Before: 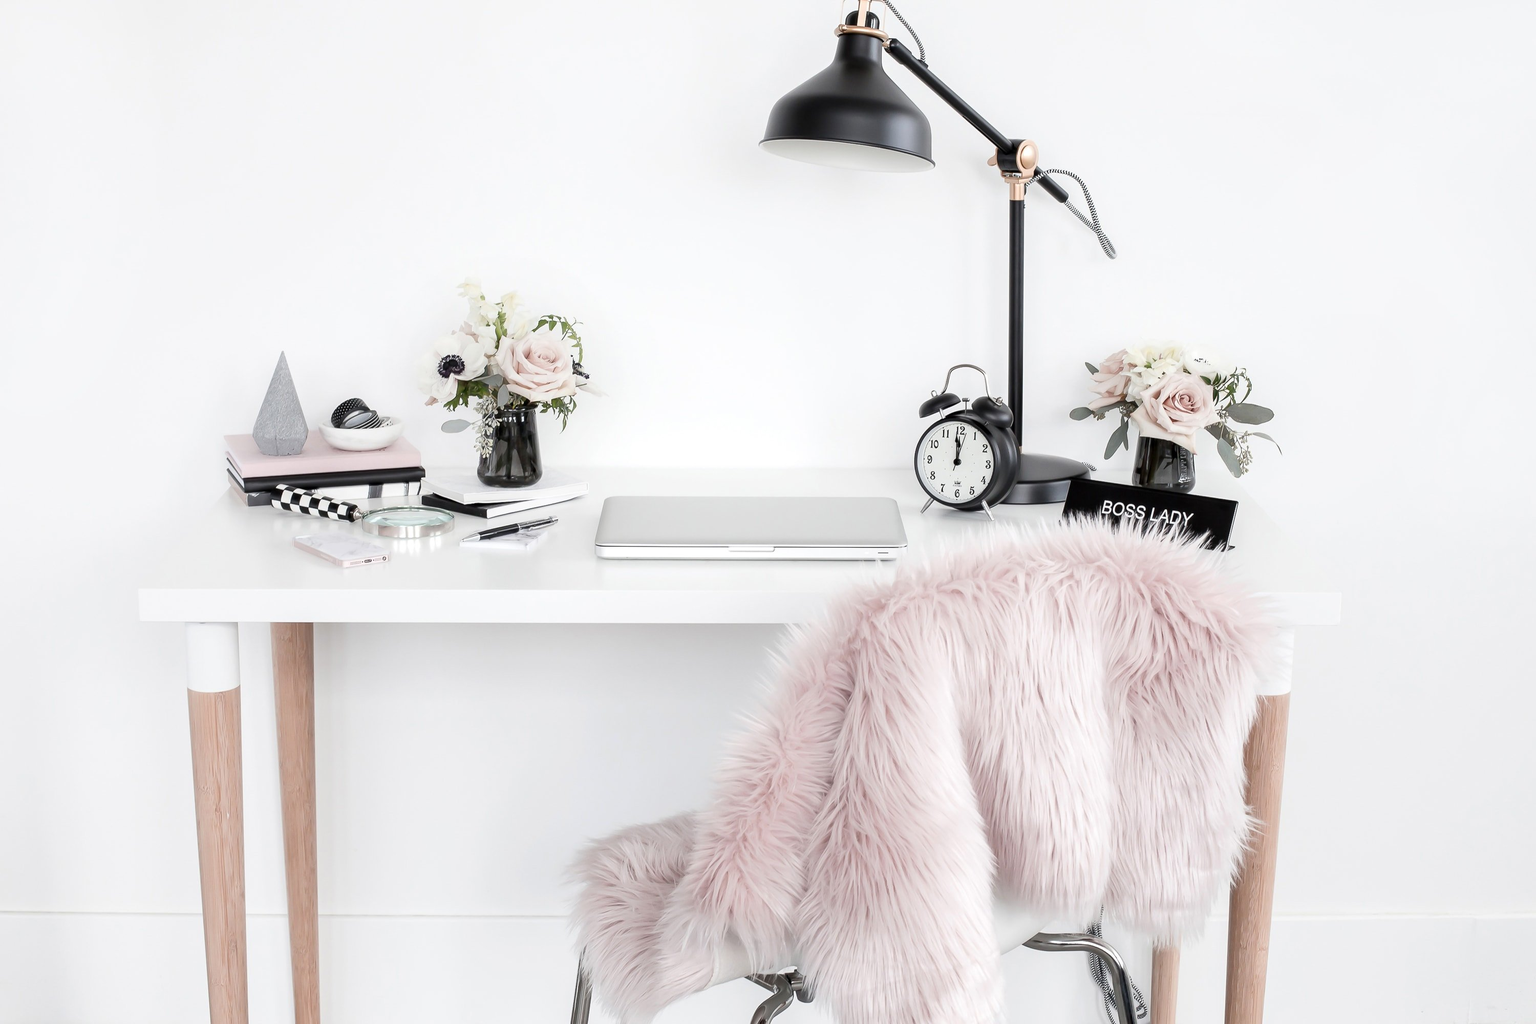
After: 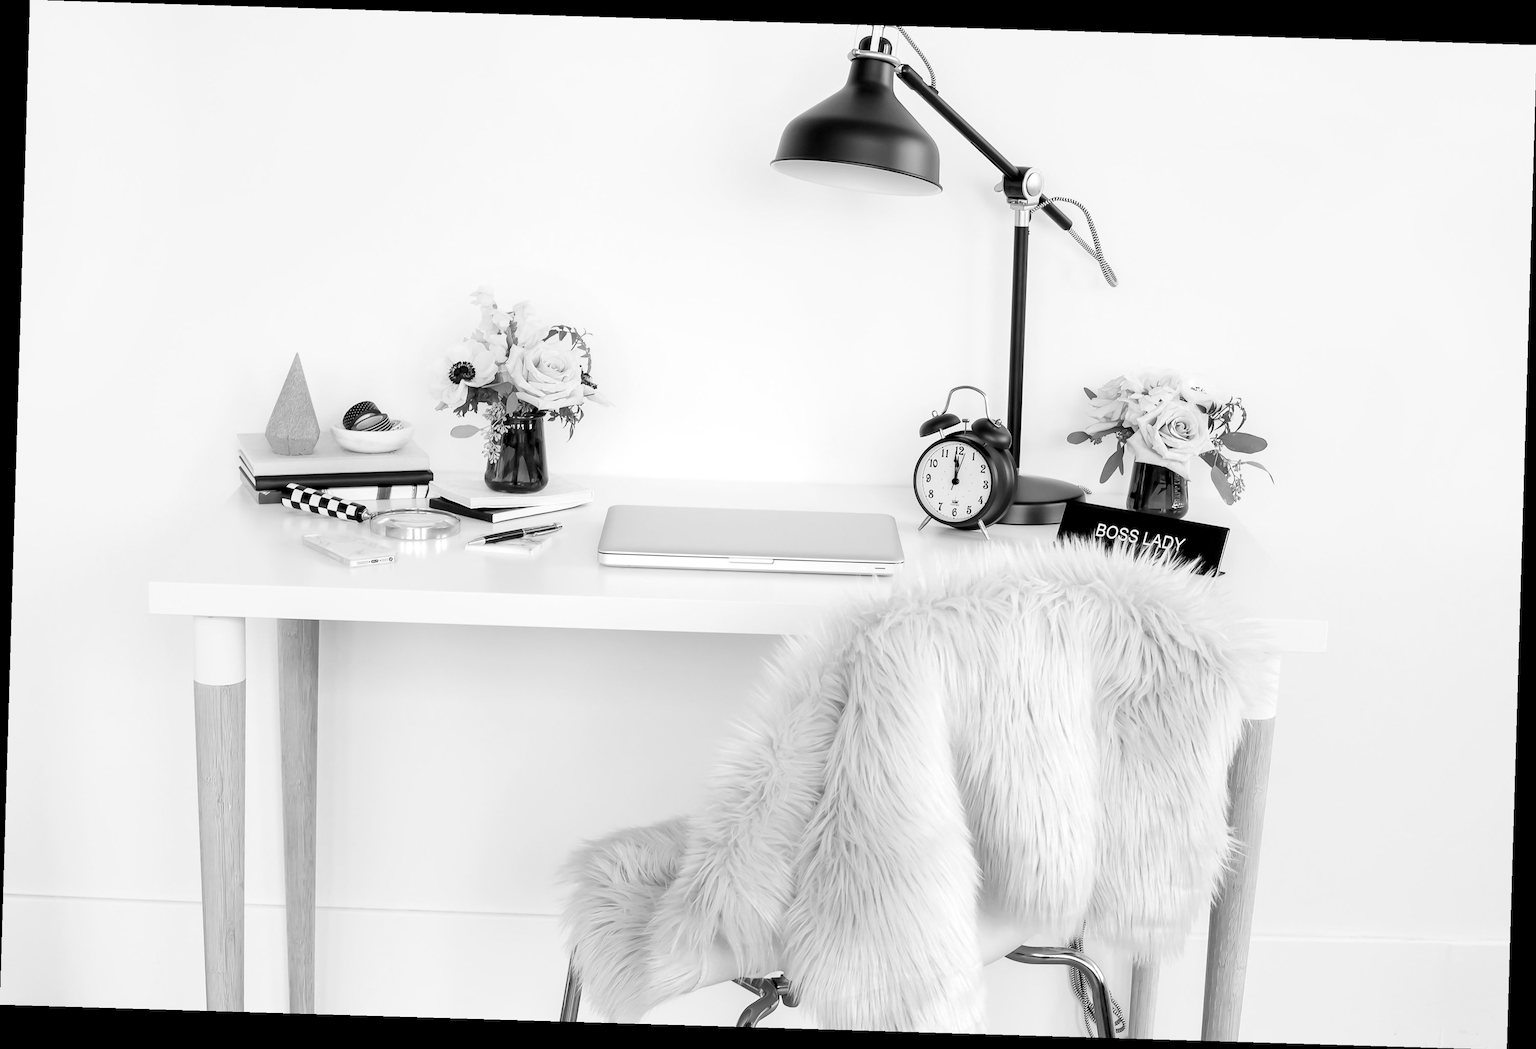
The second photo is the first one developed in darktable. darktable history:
rotate and perspective: rotation 1.72°, automatic cropping off
exposure: black level correction 0.004, exposure 0.014 EV, compensate highlight preservation false
color zones: curves: ch0 [(0.004, 0.588) (0.116, 0.636) (0.259, 0.476) (0.423, 0.464) (0.75, 0.5)]; ch1 [(0, 0) (0.143, 0) (0.286, 0) (0.429, 0) (0.571, 0) (0.714, 0) (0.857, 0)]
